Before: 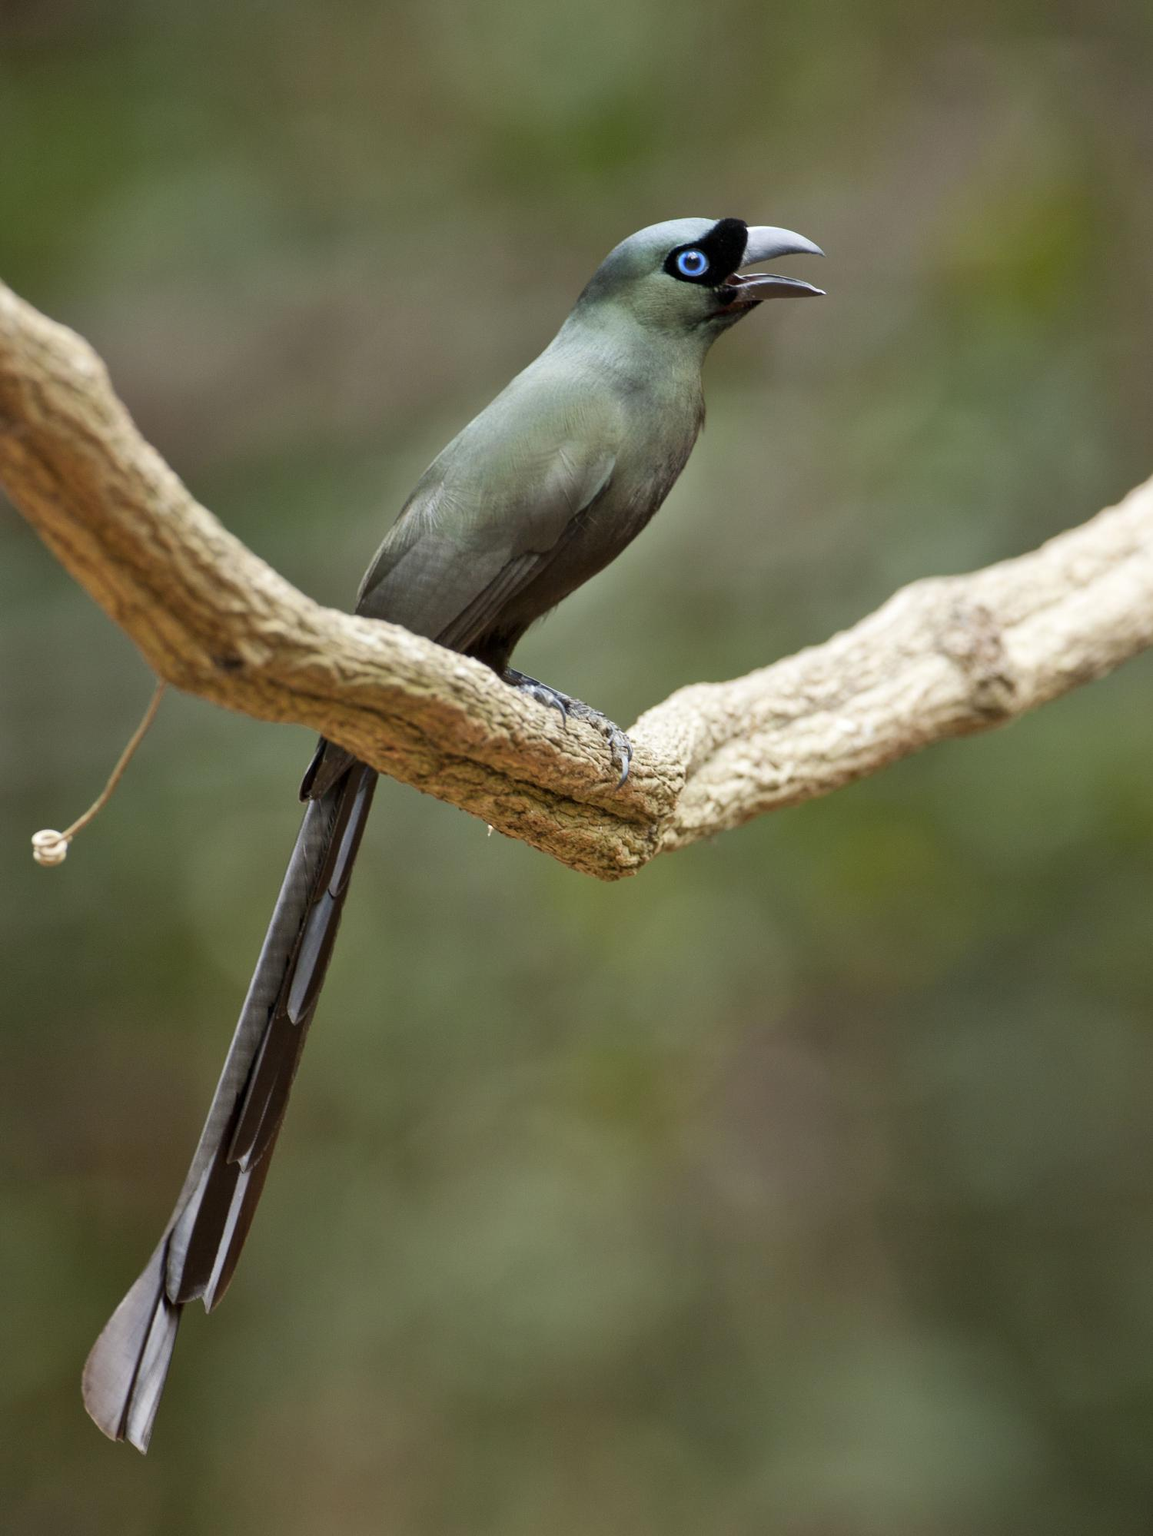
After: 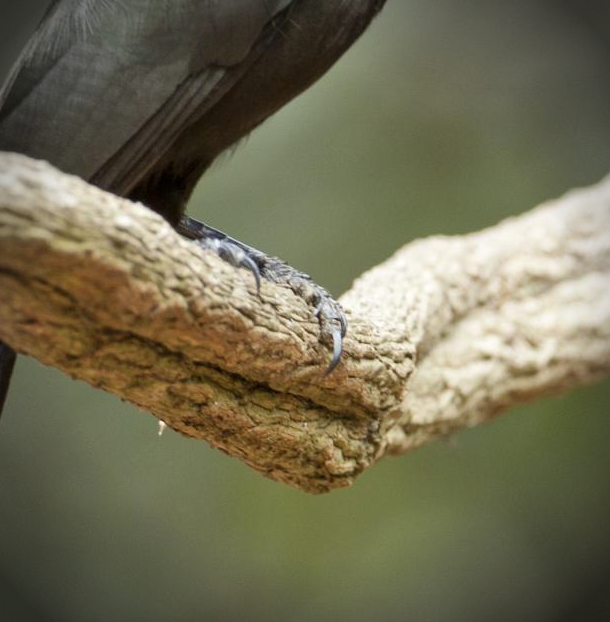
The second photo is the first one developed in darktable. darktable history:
crop: left 31.755%, top 32.673%, right 27.565%, bottom 36.211%
vignetting: brightness -0.803
